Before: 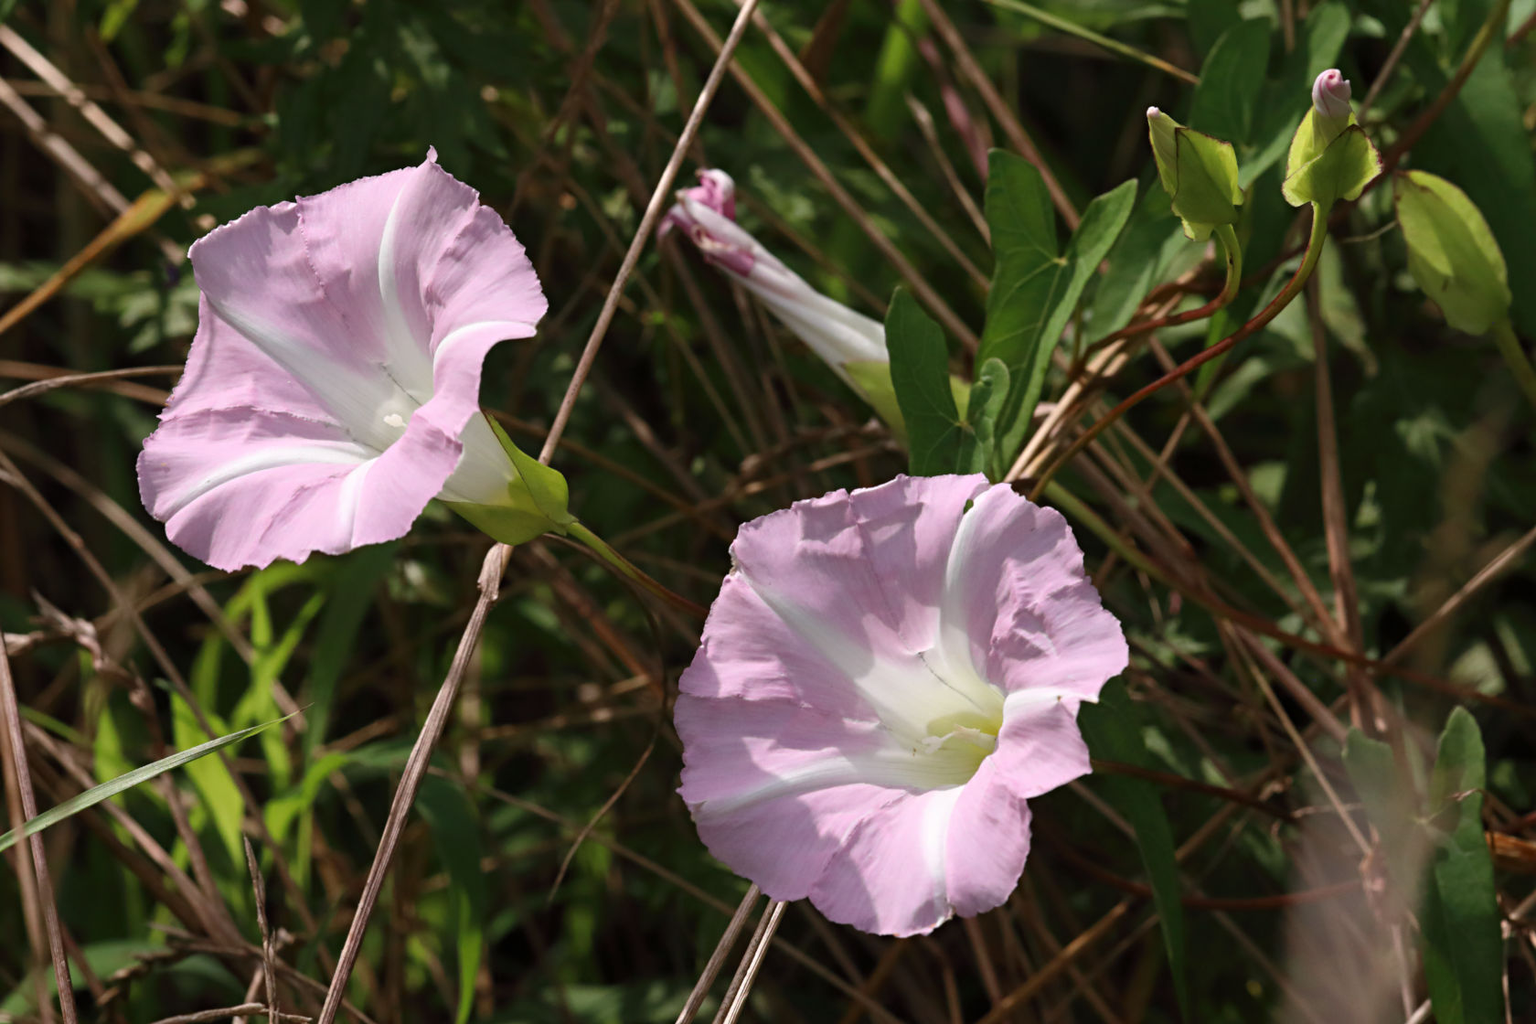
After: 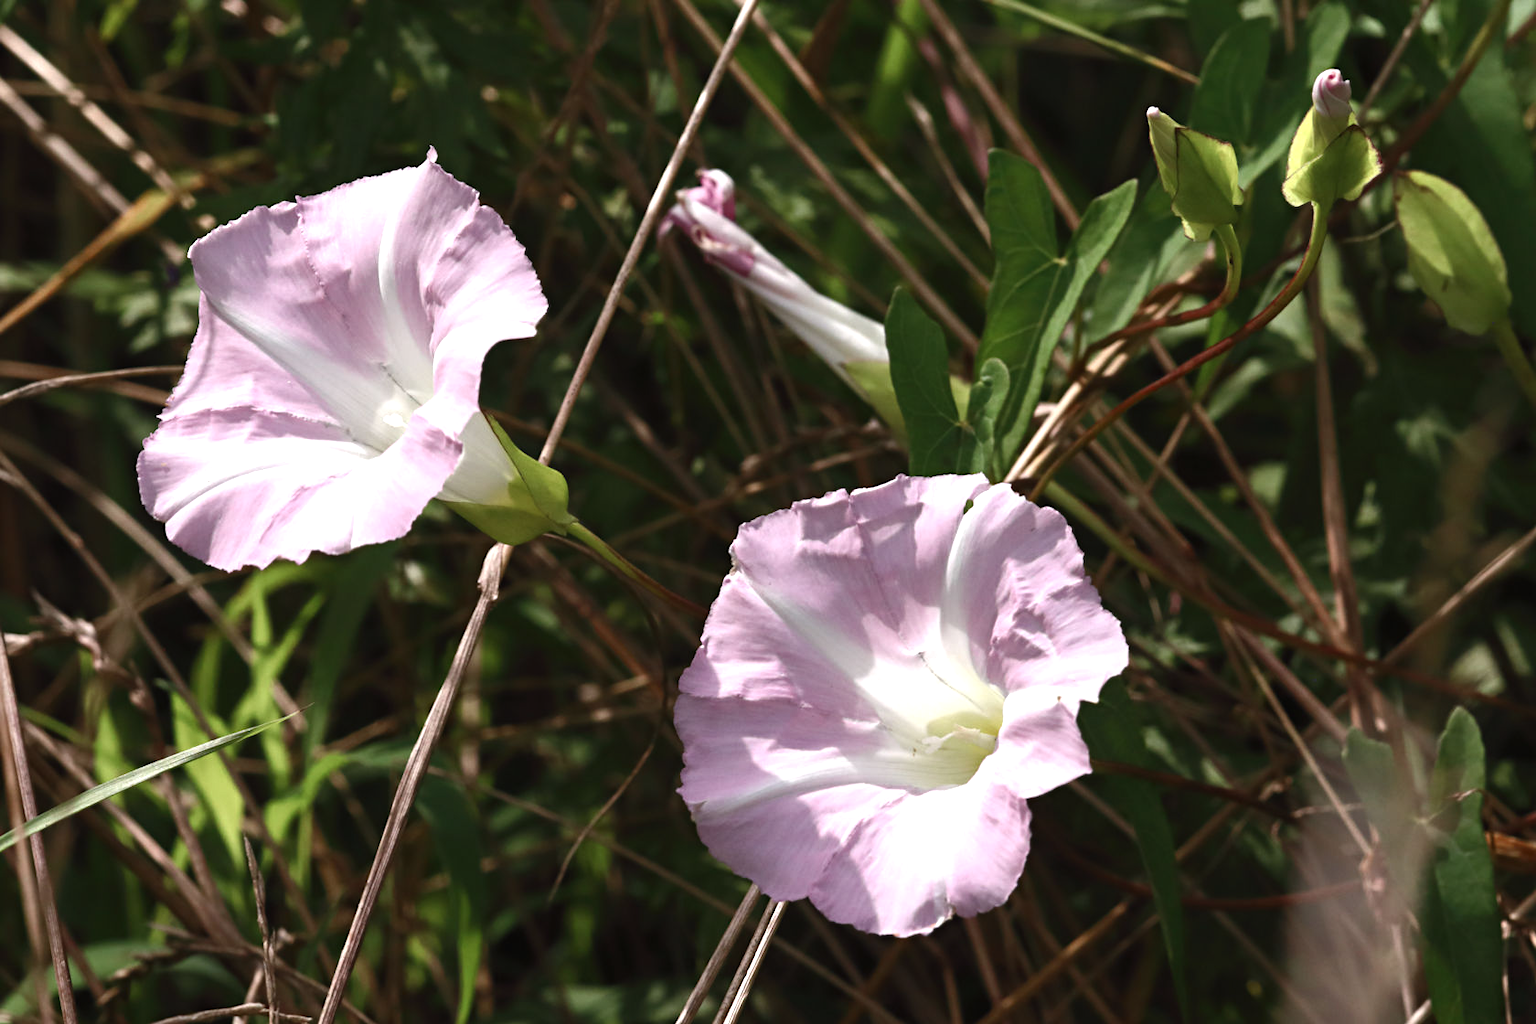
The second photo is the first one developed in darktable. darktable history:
color balance rgb: global offset › luminance 0.243%, perceptual saturation grading › global saturation -9.698%, perceptual saturation grading › highlights -26.052%, perceptual saturation grading › shadows 21.37%, perceptual brilliance grading › global brilliance -4.254%, perceptual brilliance grading › highlights 24.413%, perceptual brilliance grading › mid-tones 7.308%, perceptual brilliance grading › shadows -4.94%
